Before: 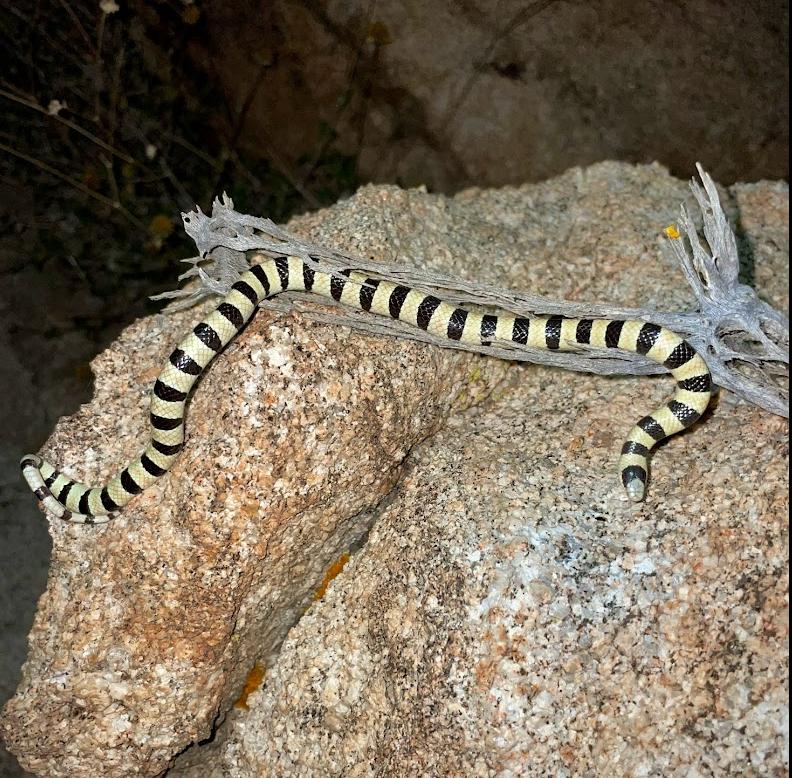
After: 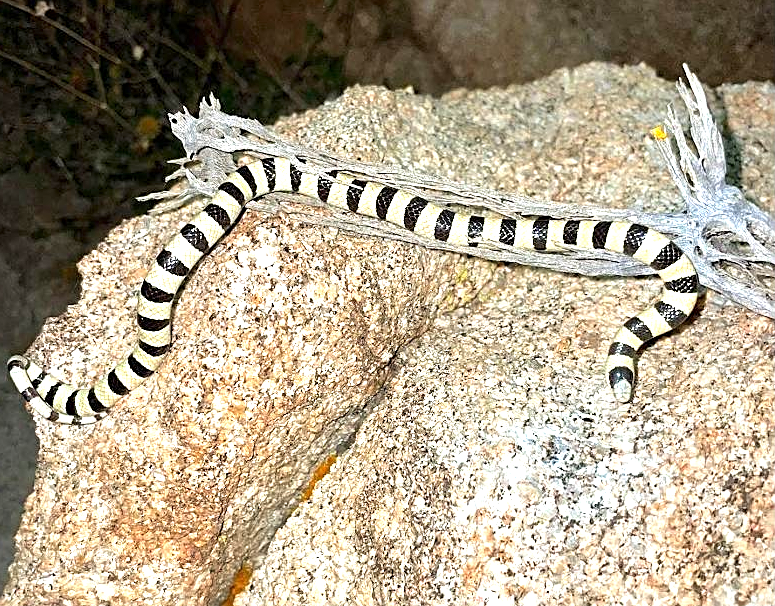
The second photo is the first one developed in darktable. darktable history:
exposure: exposure 1.061 EV, compensate highlight preservation false
crop and rotate: left 1.814%, top 12.818%, right 0.25%, bottom 9.225%
sharpen: on, module defaults
